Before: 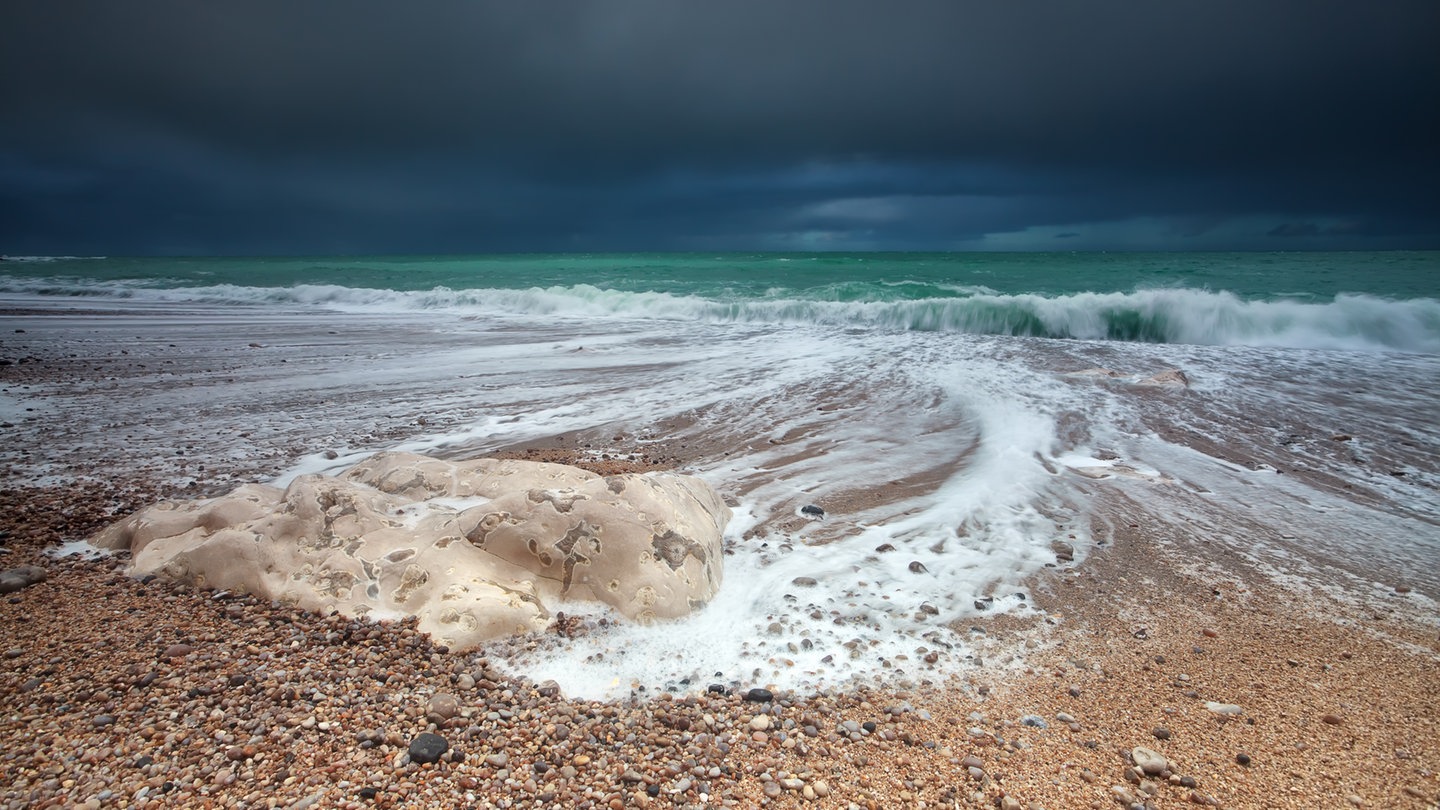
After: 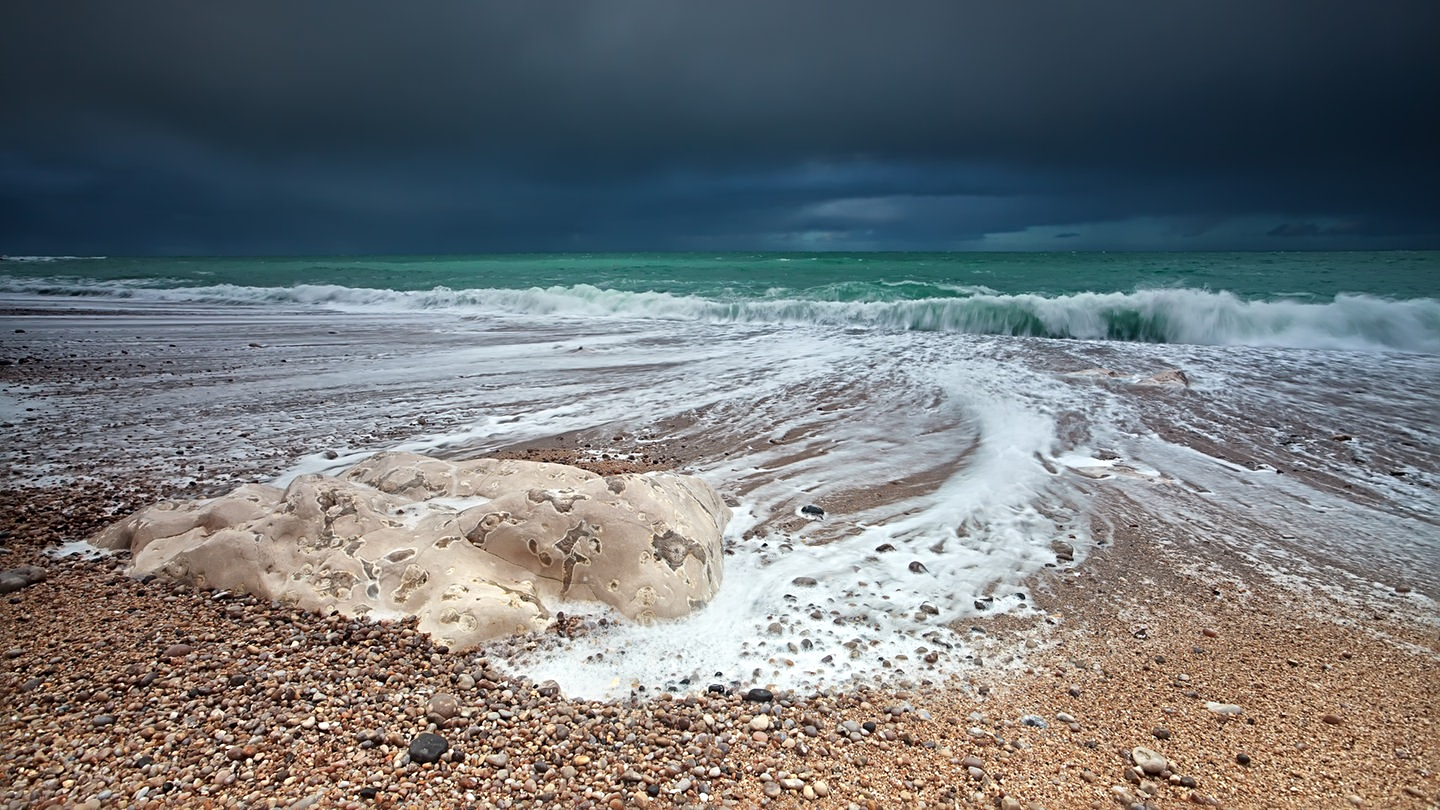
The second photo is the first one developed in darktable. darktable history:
sharpen: radius 3.971
